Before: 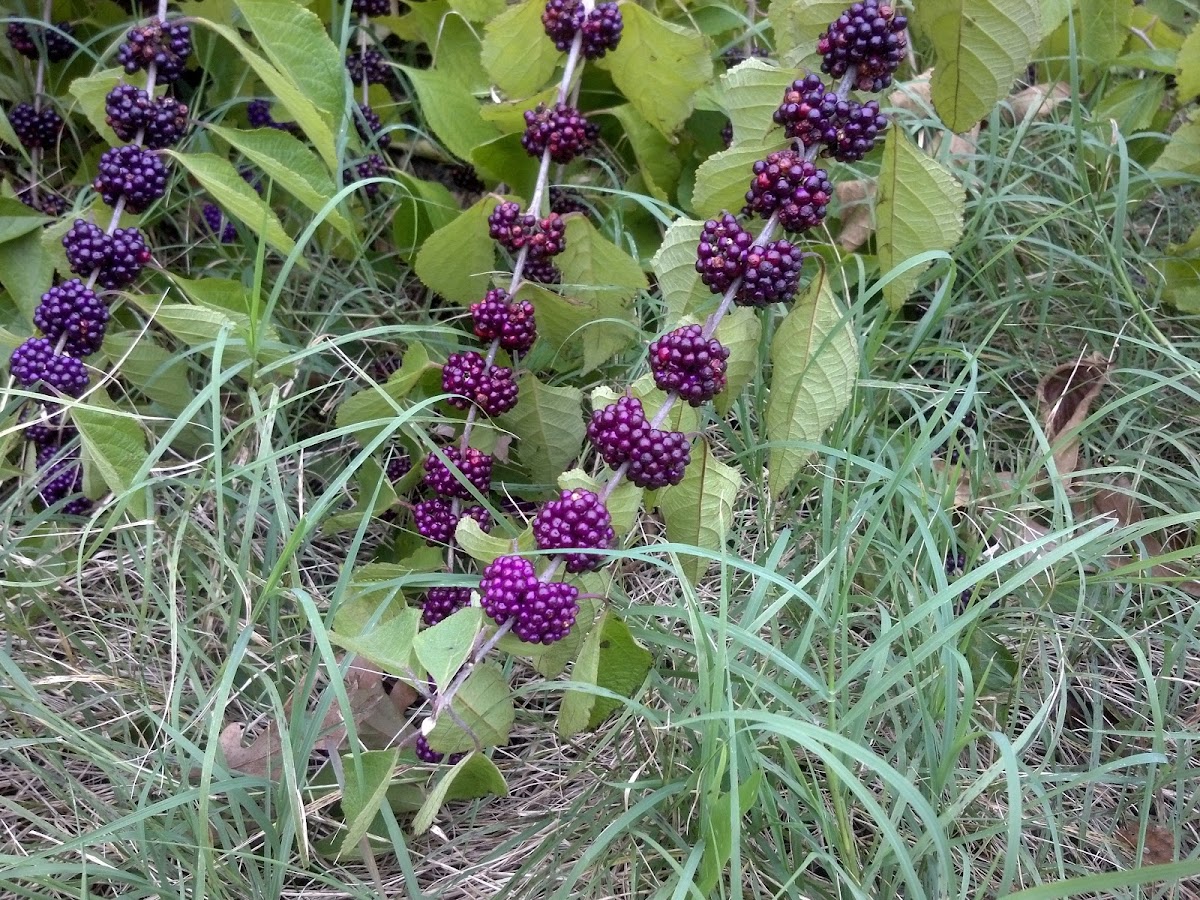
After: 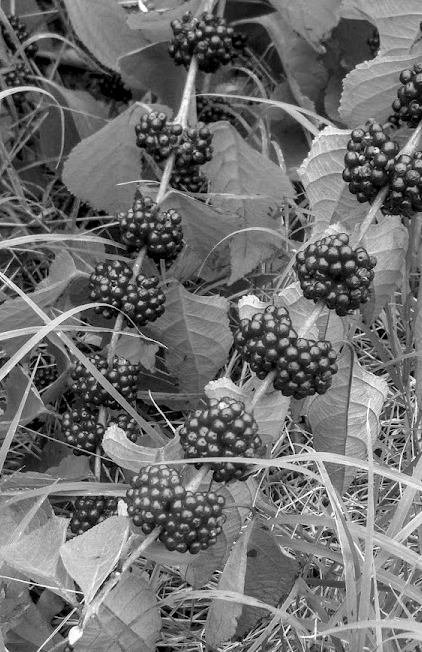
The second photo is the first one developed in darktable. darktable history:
local contrast: on, module defaults
color calibration: output gray [0.267, 0.423, 0.261, 0], illuminant same as pipeline (D50), adaptation none (bypass)
shadows and highlights: shadows 60, soften with gaussian
crop and rotate: left 29.476%, top 10.214%, right 35.32%, bottom 17.333%
